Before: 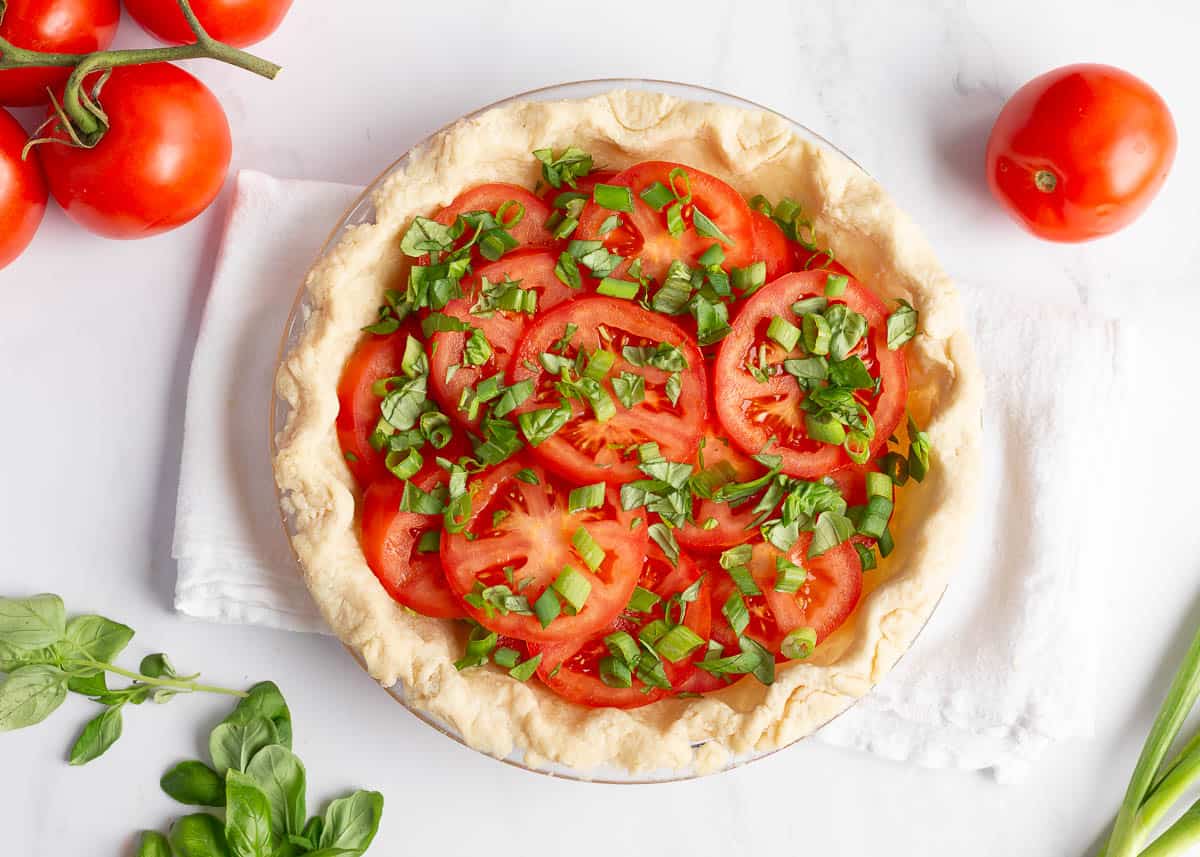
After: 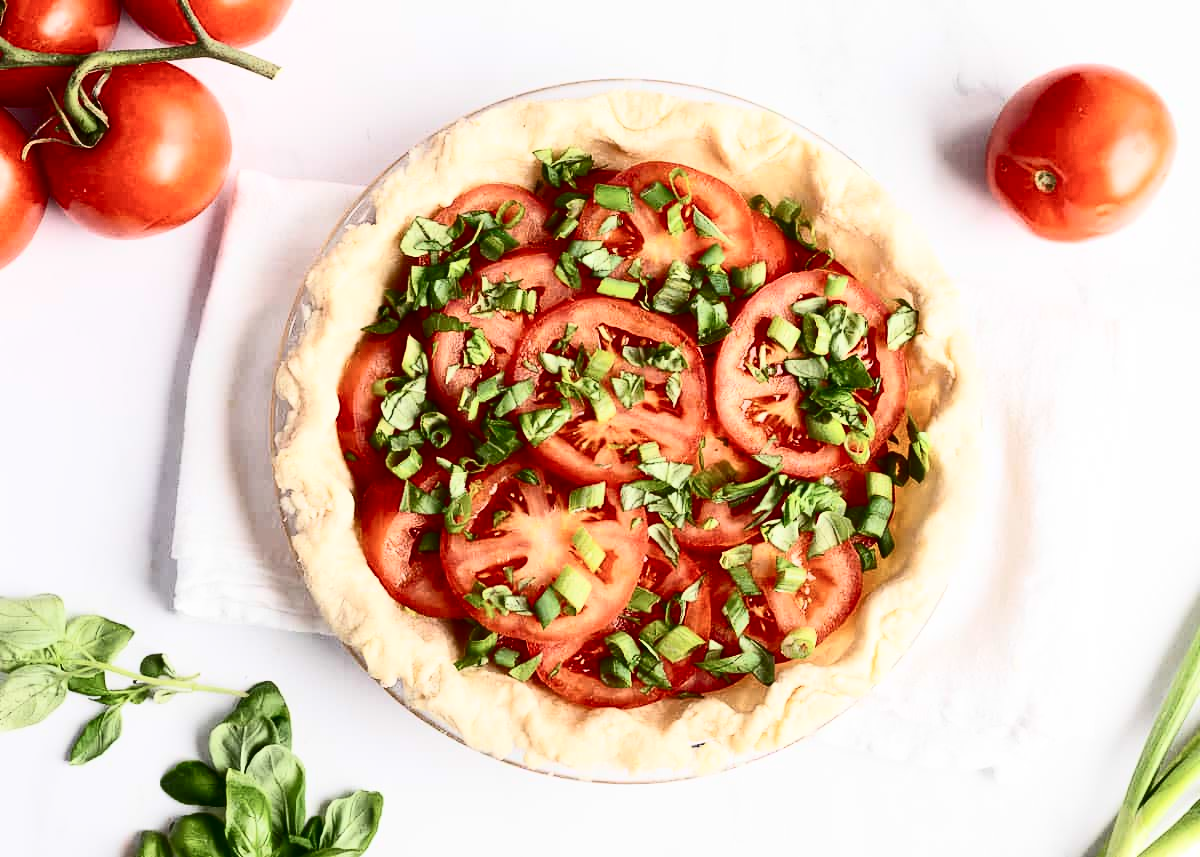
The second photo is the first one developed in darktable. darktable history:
exposure: black level correction 0.001, compensate exposure bias true, compensate highlight preservation false
contrast brightness saturation: contrast 0.488, saturation -0.104
